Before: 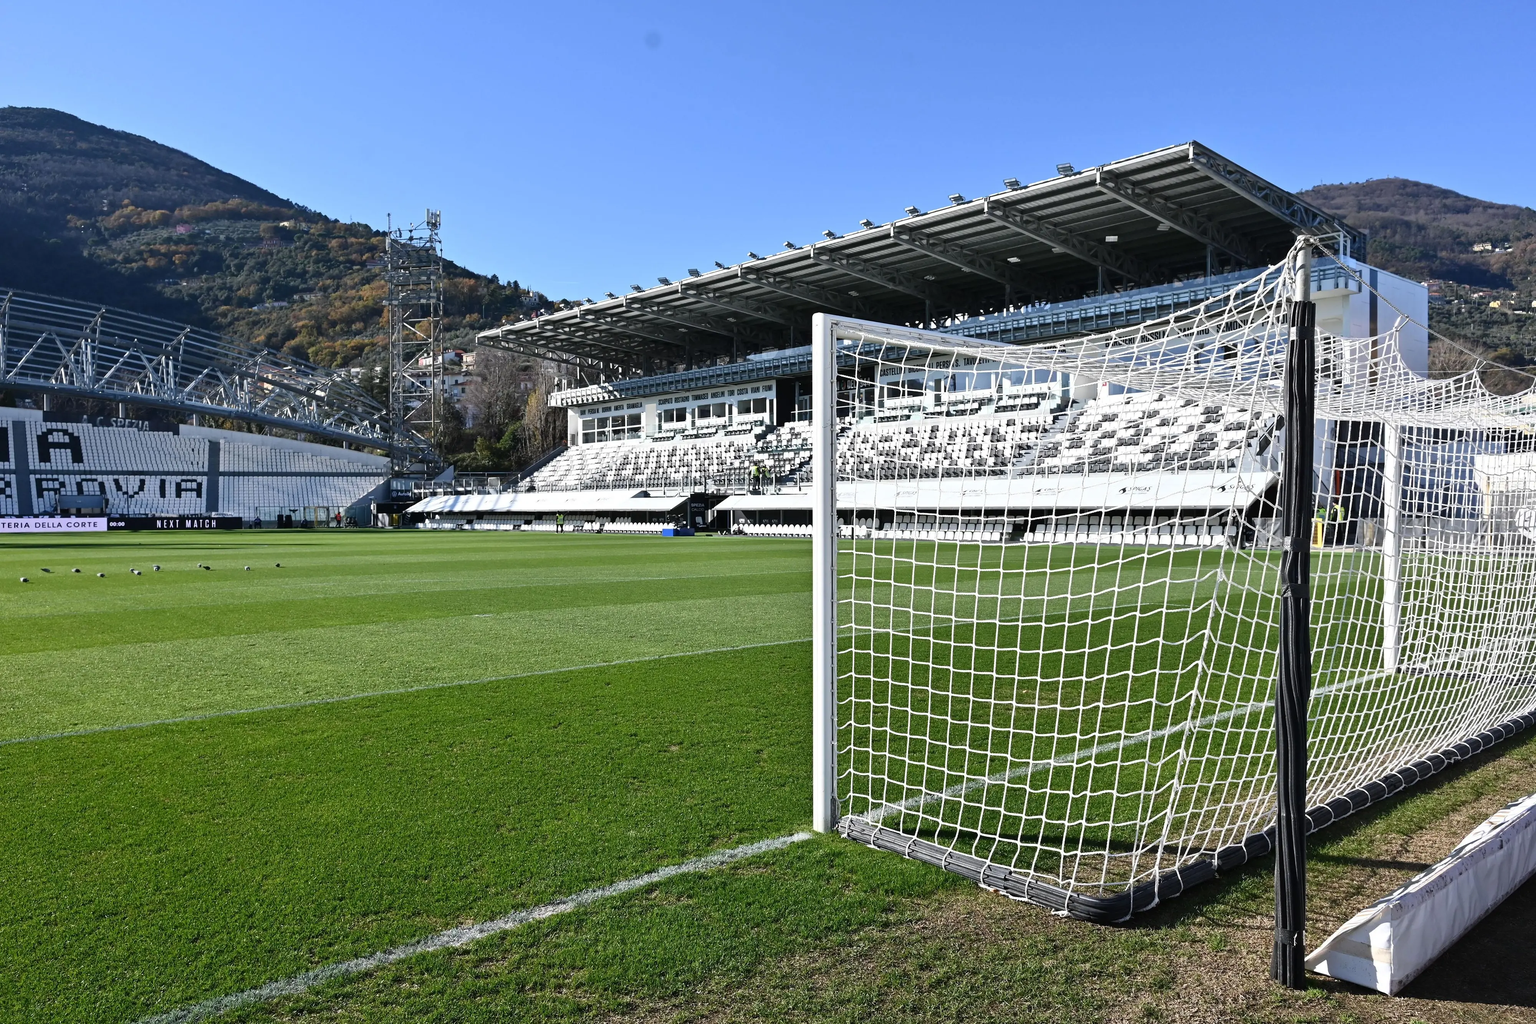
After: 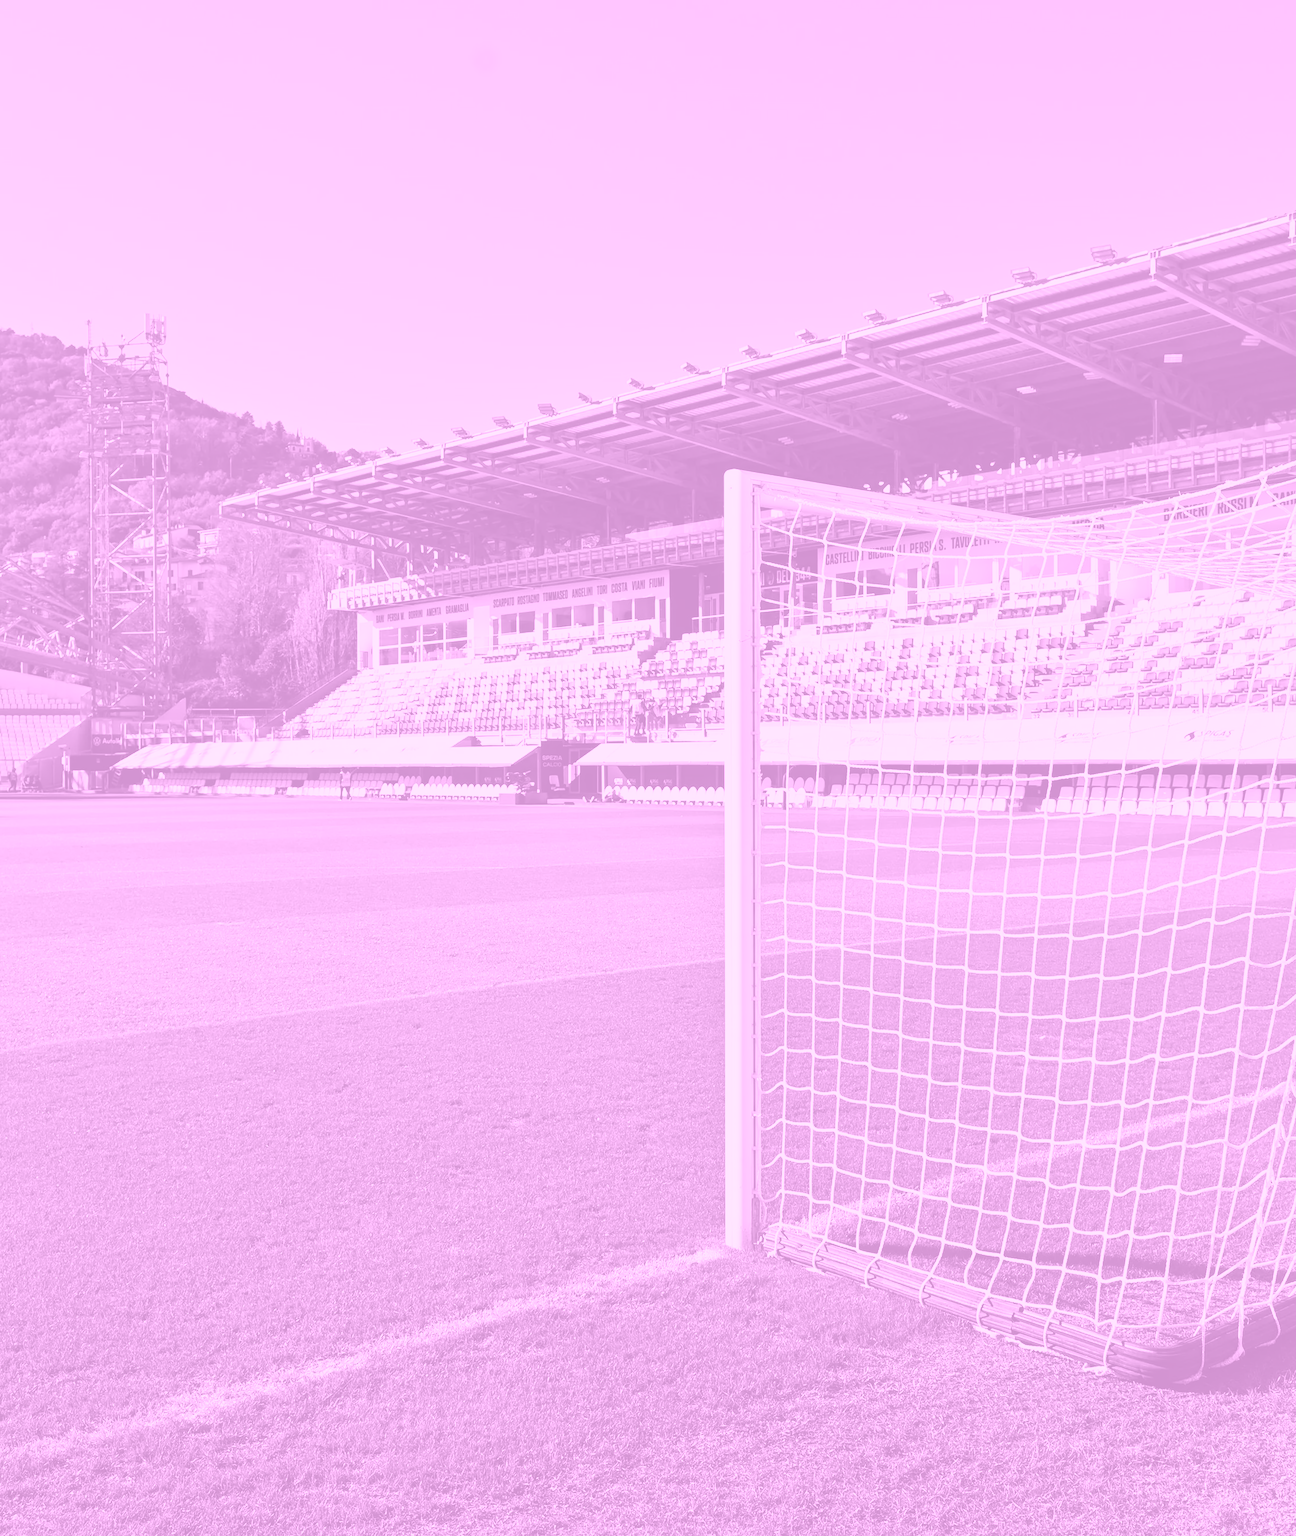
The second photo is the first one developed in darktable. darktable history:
crop: left 21.496%, right 22.254%
colorize: hue 331.2°, saturation 75%, source mix 30.28%, lightness 70.52%, version 1
